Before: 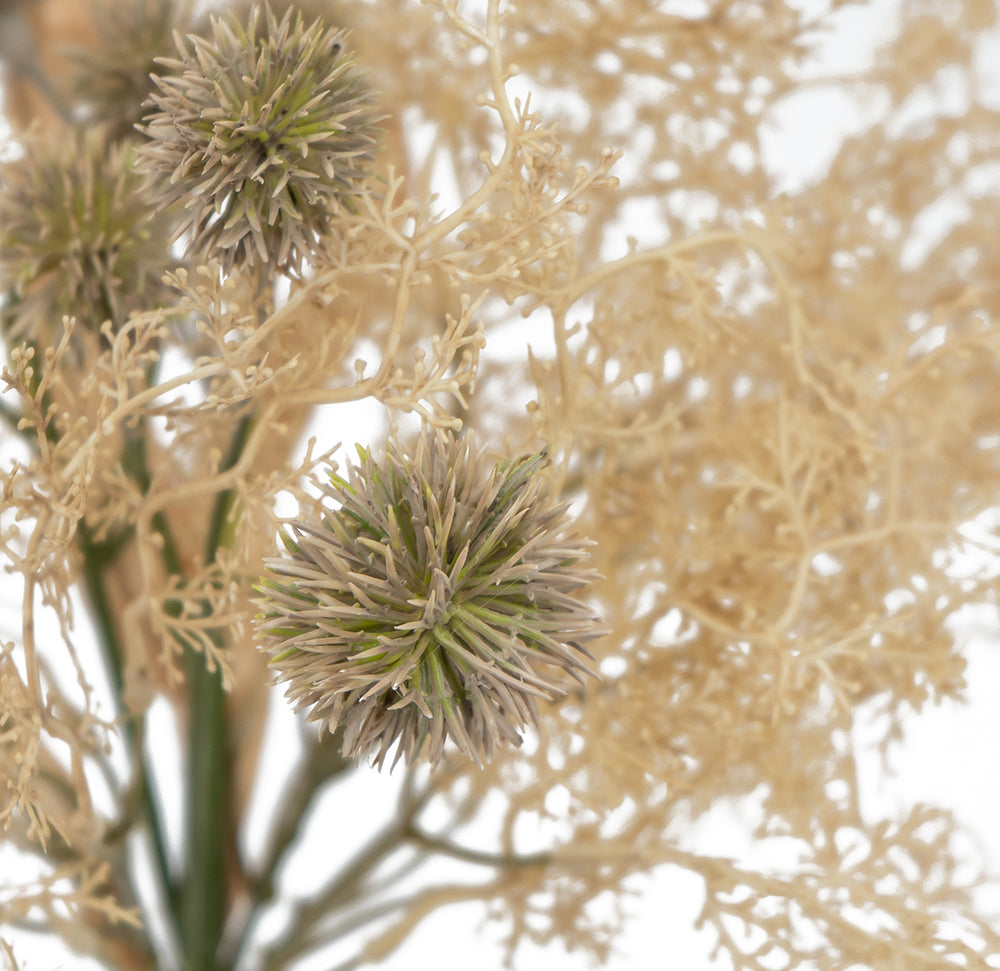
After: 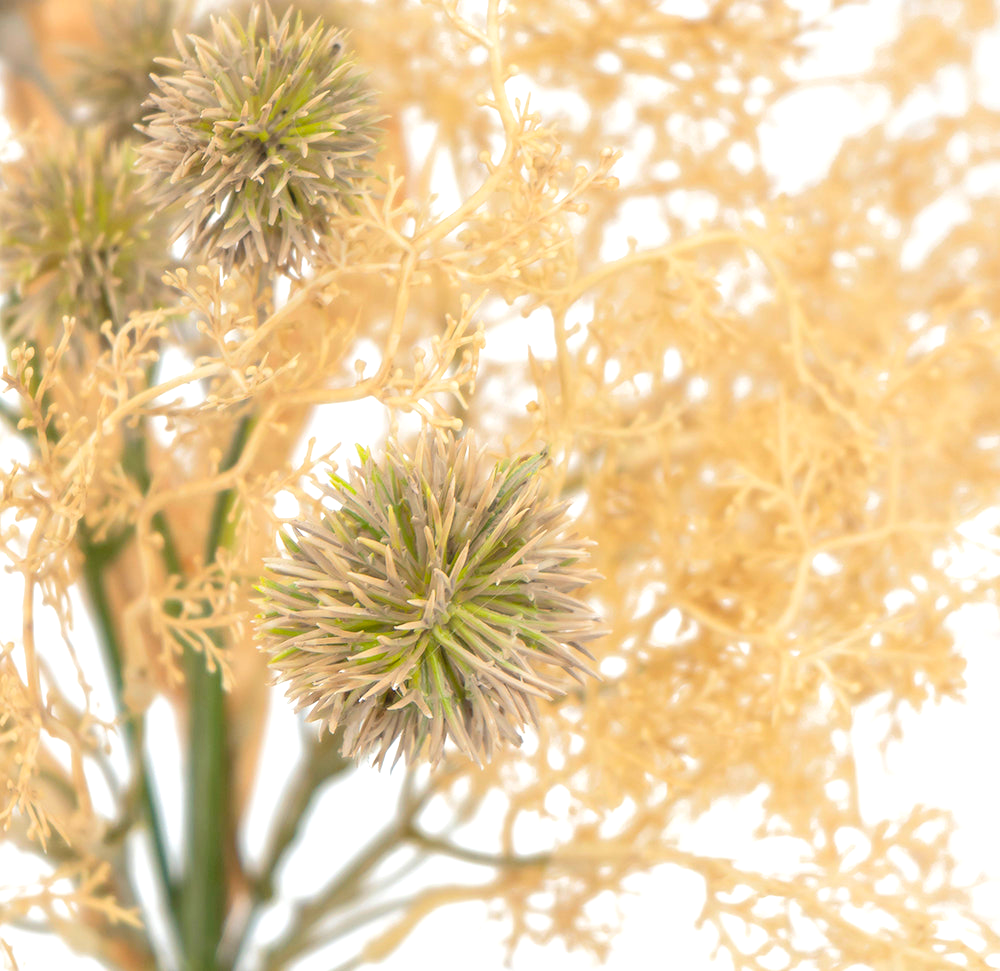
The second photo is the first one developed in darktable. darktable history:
exposure: exposure 0.376 EV, compensate highlight preservation false
contrast brightness saturation: contrast 0.07, brightness 0.18, saturation 0.4
